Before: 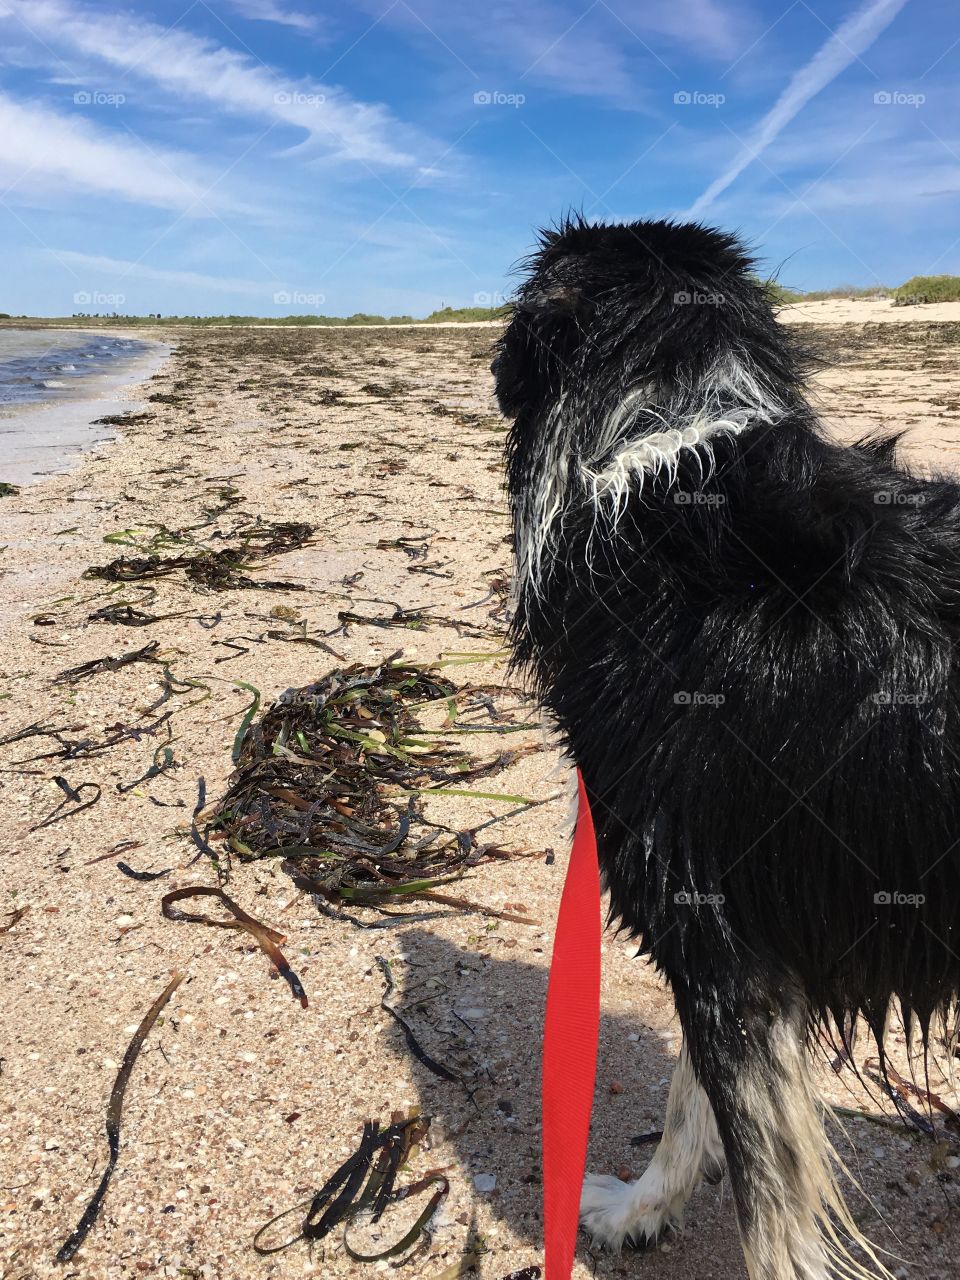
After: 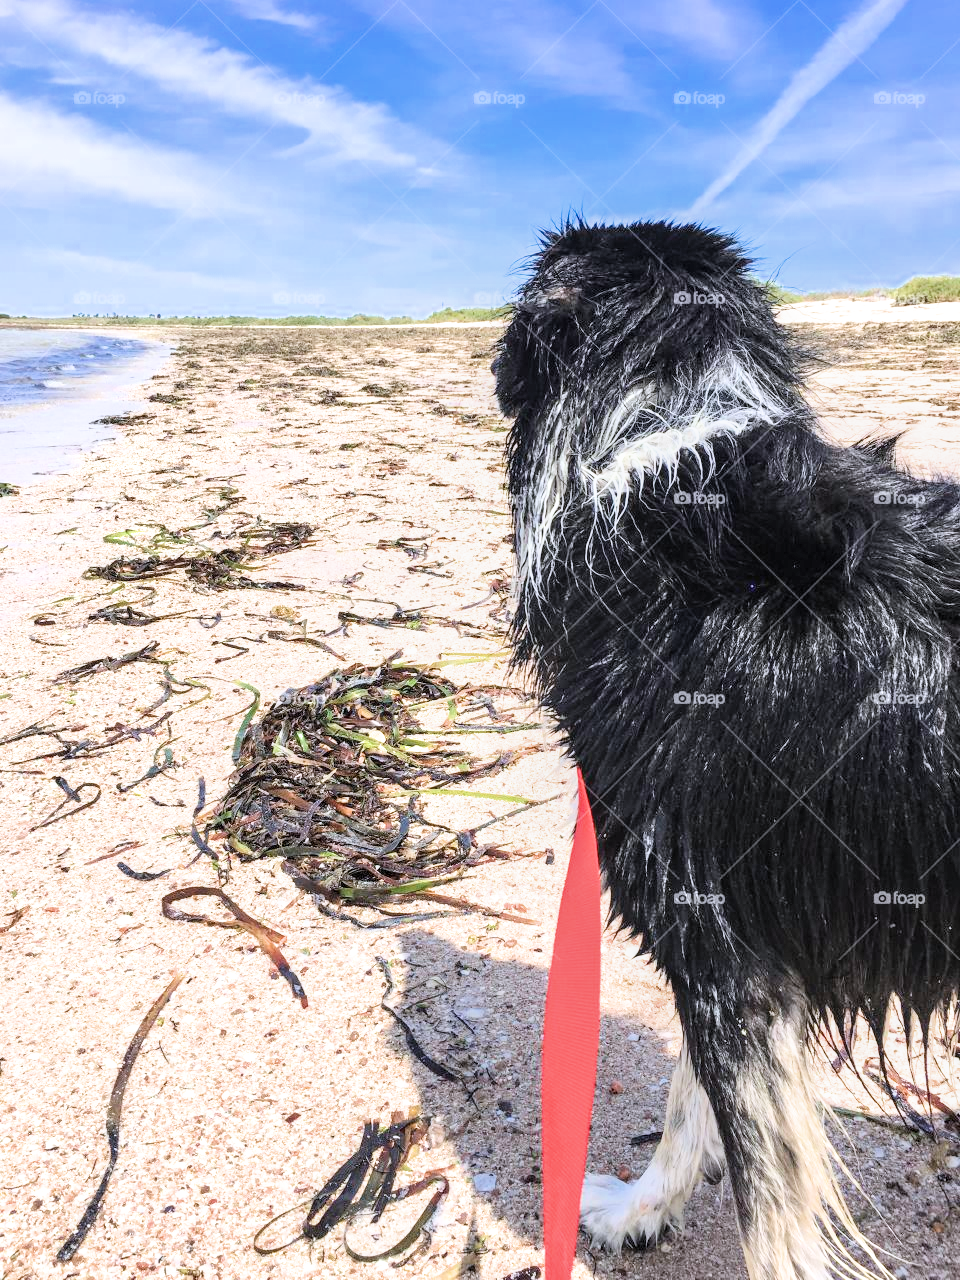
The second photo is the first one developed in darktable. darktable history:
local contrast: on, module defaults
filmic rgb: black relative exposure -7.65 EV, white relative exposure 4.56 EV, threshold 6 EV, hardness 3.61, color science v6 (2022), enable highlight reconstruction true
exposure: exposure 1.995 EV, compensate highlight preservation false
color calibration: illuminant as shot in camera, x 0.358, y 0.373, temperature 4628.91 K
